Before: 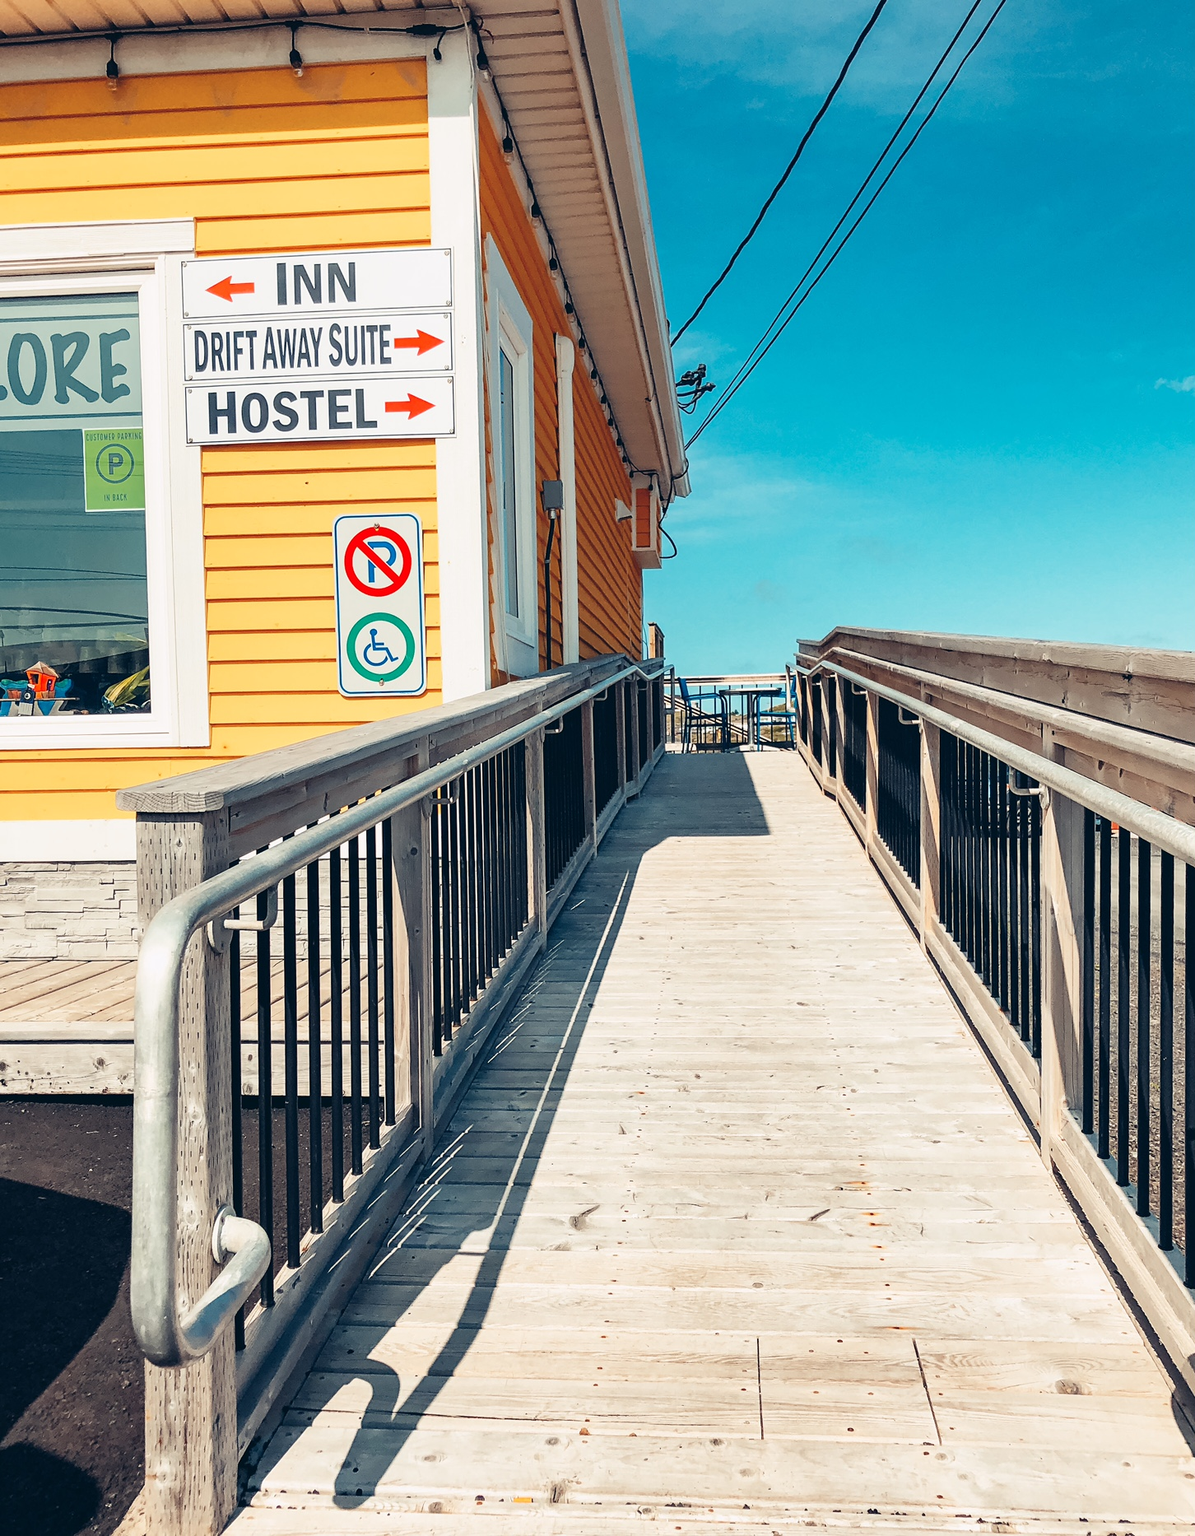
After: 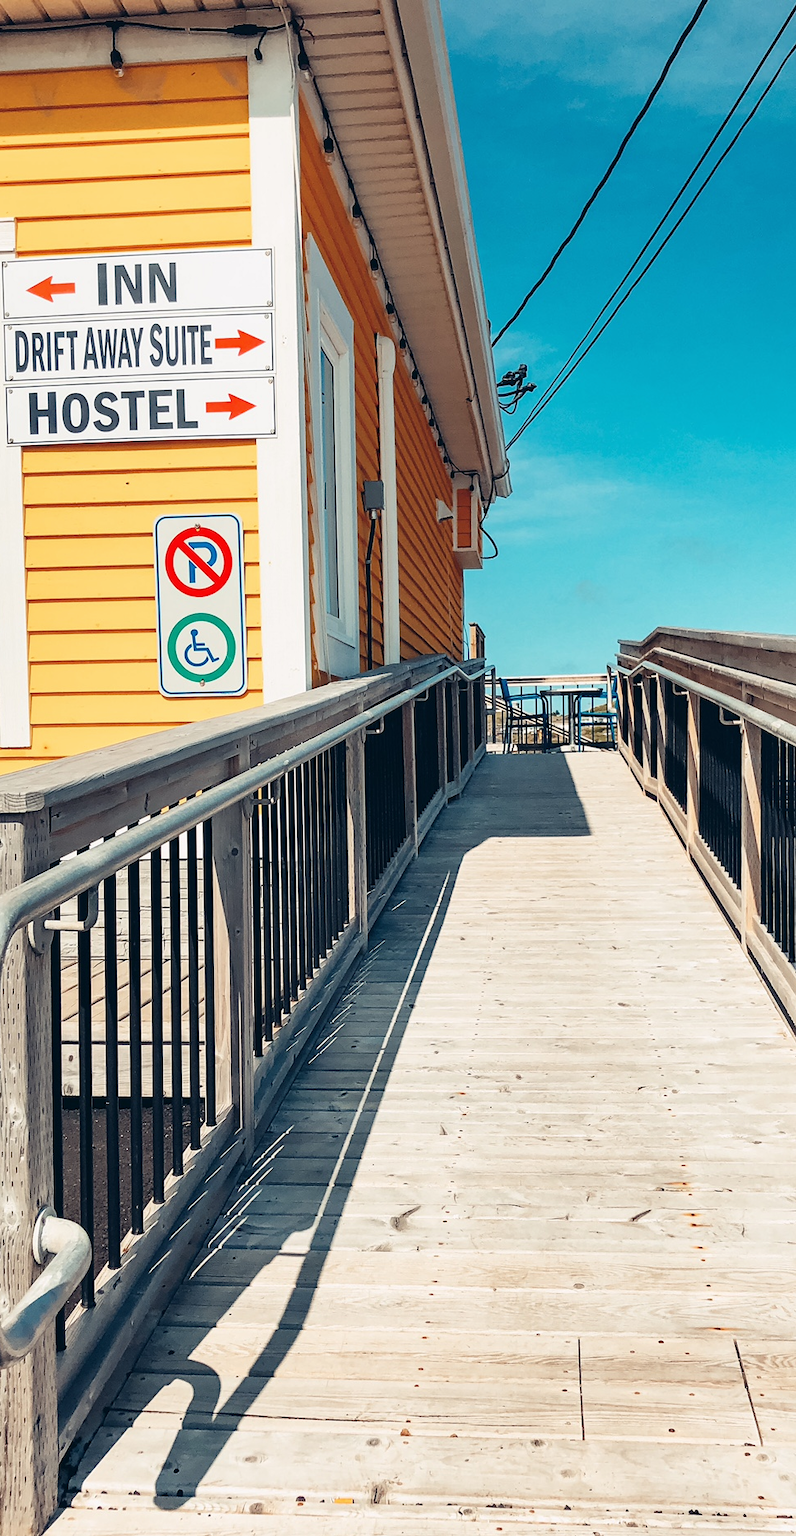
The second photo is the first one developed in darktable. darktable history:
levels: mode automatic, gray 50.8%
crop and rotate: left 15.055%, right 18.278%
